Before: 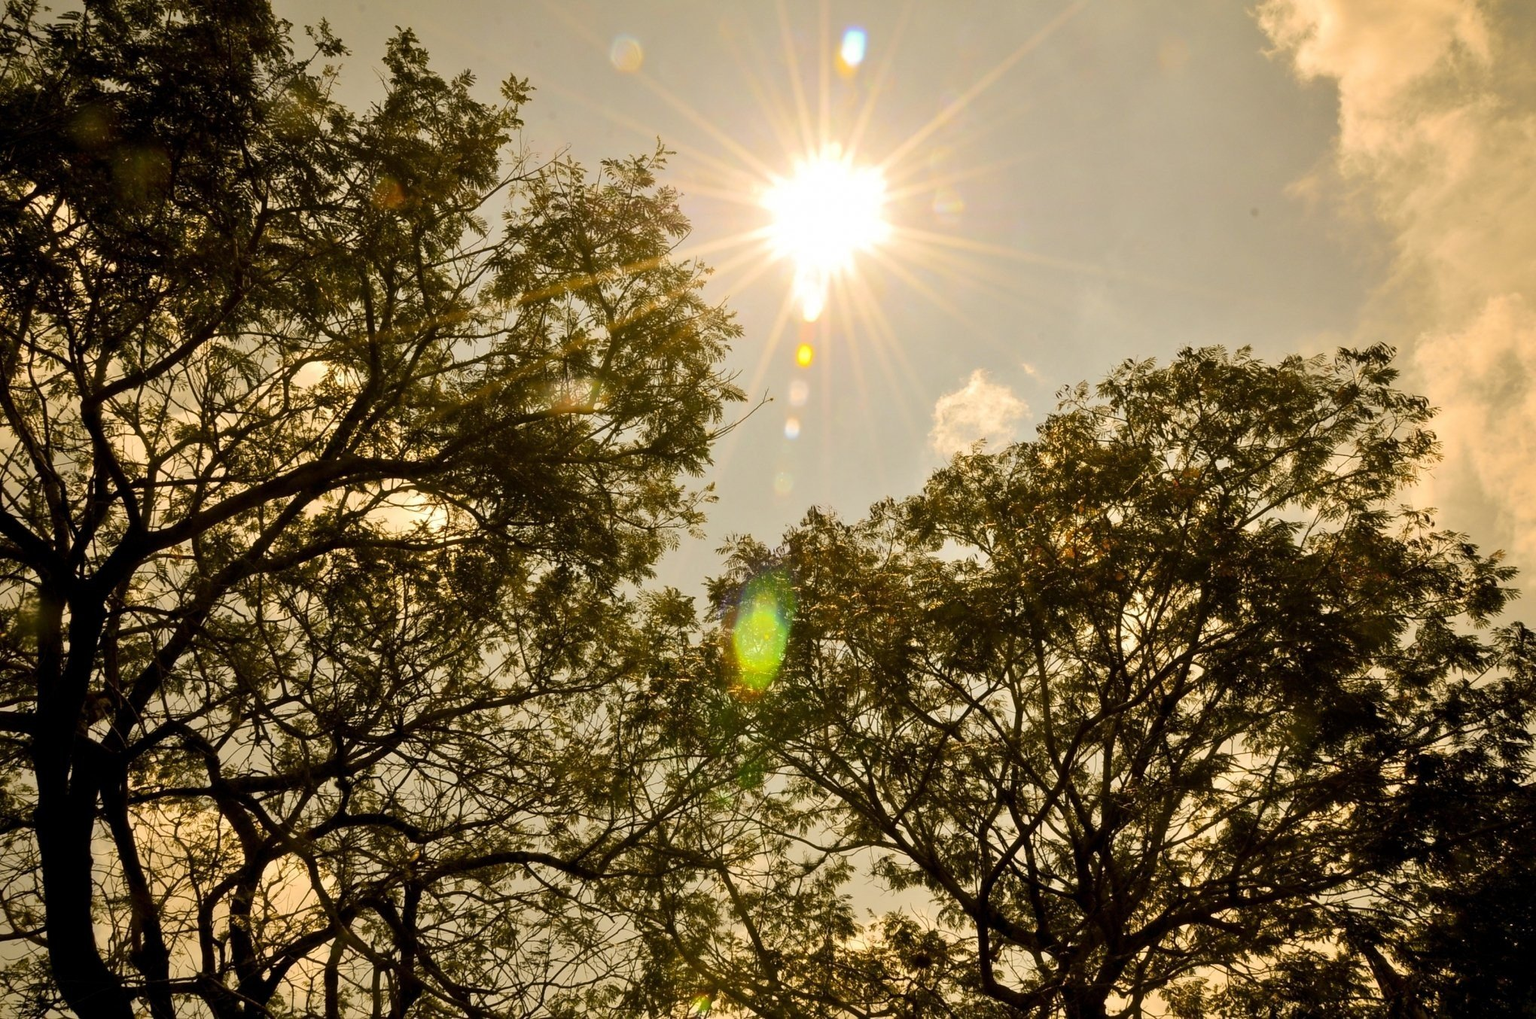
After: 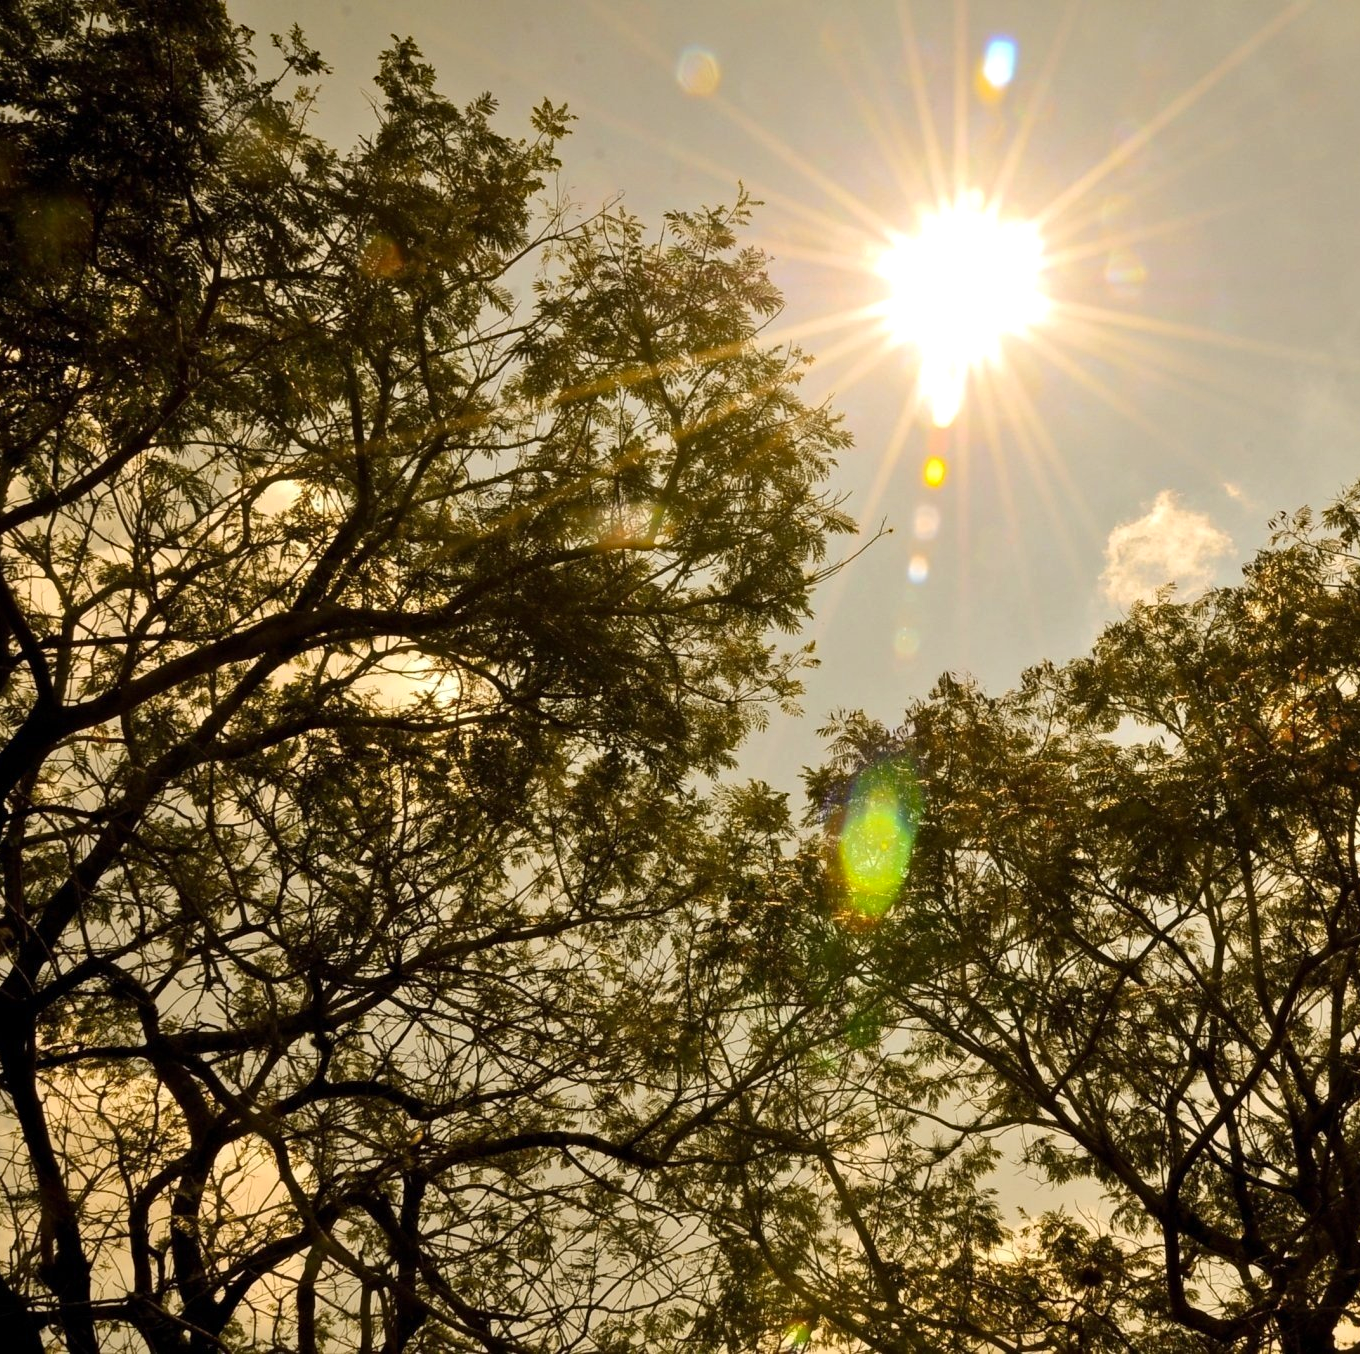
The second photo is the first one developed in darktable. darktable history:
shadows and highlights: shadows -10, white point adjustment 1.5, highlights 10
haze removal: compatibility mode true, adaptive false
crop and rotate: left 6.617%, right 26.717%
